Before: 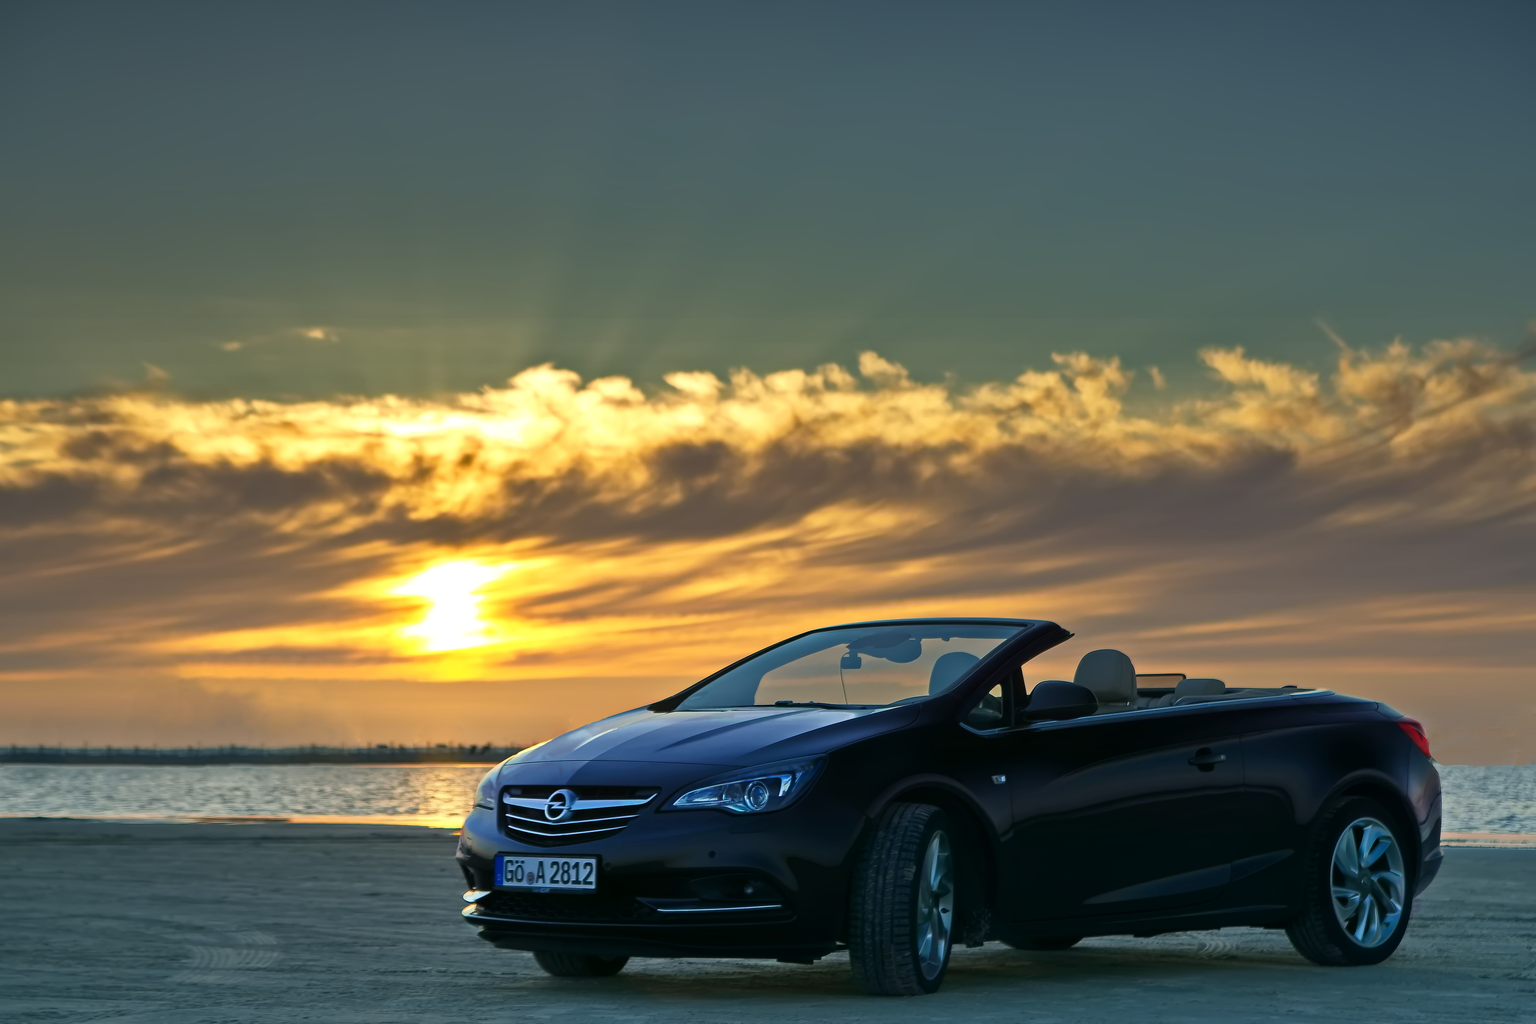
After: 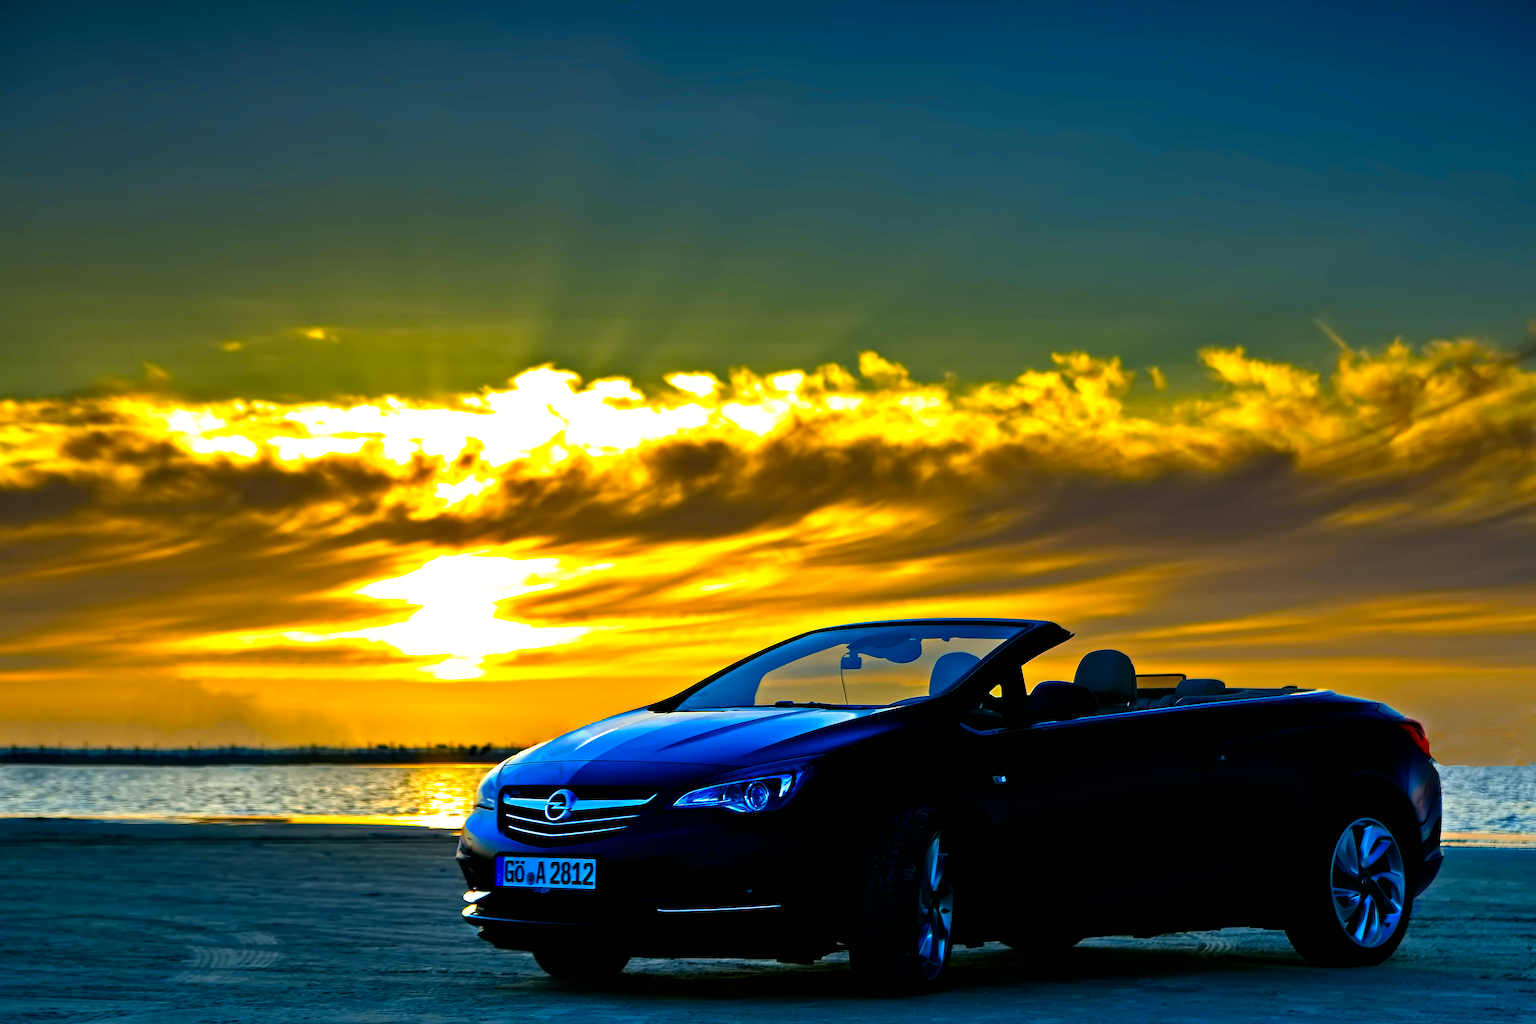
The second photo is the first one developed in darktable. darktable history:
color contrast: green-magenta contrast 1.12, blue-yellow contrast 1.95, unbound 0
filmic rgb: black relative exposure -8.2 EV, white relative exposure 2.2 EV, threshold 3 EV, hardness 7.11, latitude 85.74%, contrast 1.696, highlights saturation mix -4%, shadows ↔ highlights balance -2.69%, preserve chrominance no, color science v5 (2021), contrast in shadows safe, contrast in highlights safe, enable highlight reconstruction true
